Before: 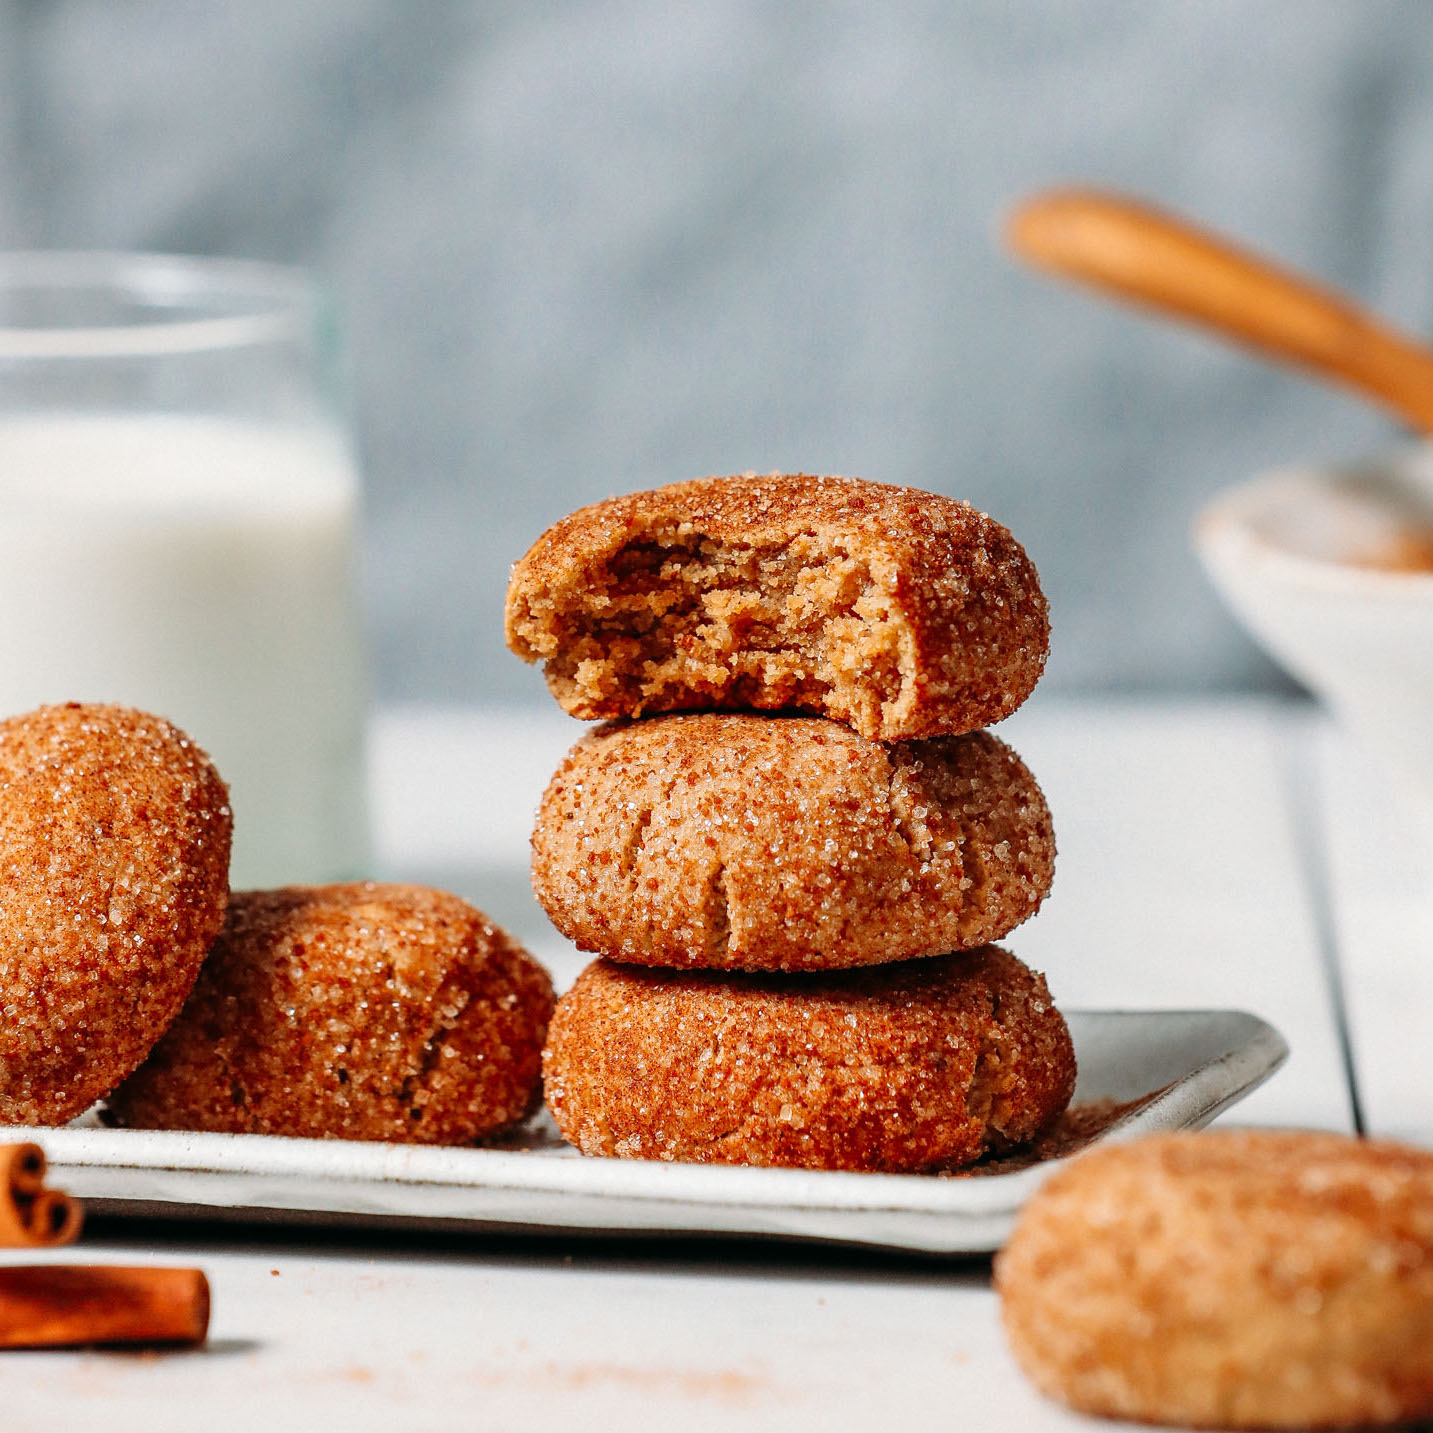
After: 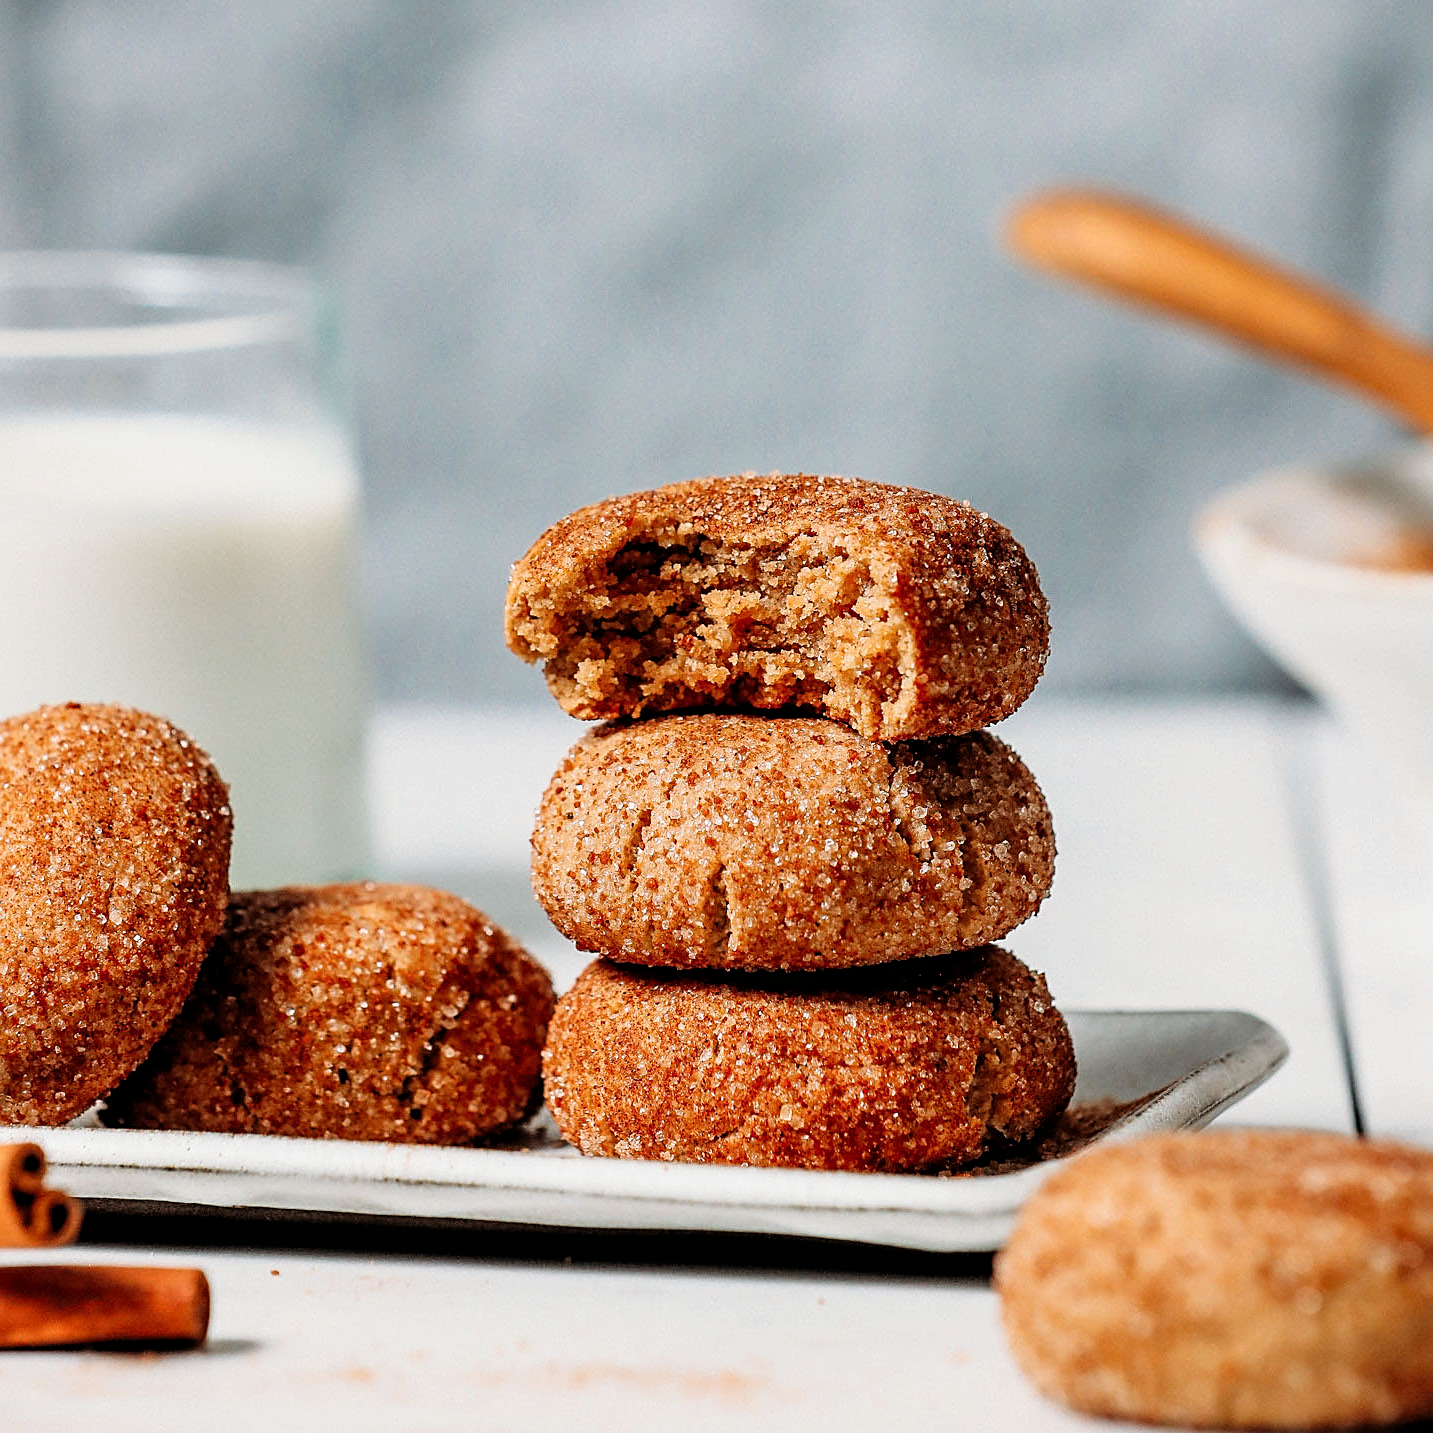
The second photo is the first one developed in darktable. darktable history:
sharpen: on, module defaults
filmic rgb: black relative exposure -4.91 EV, white relative exposure 2.84 EV, hardness 3.7
